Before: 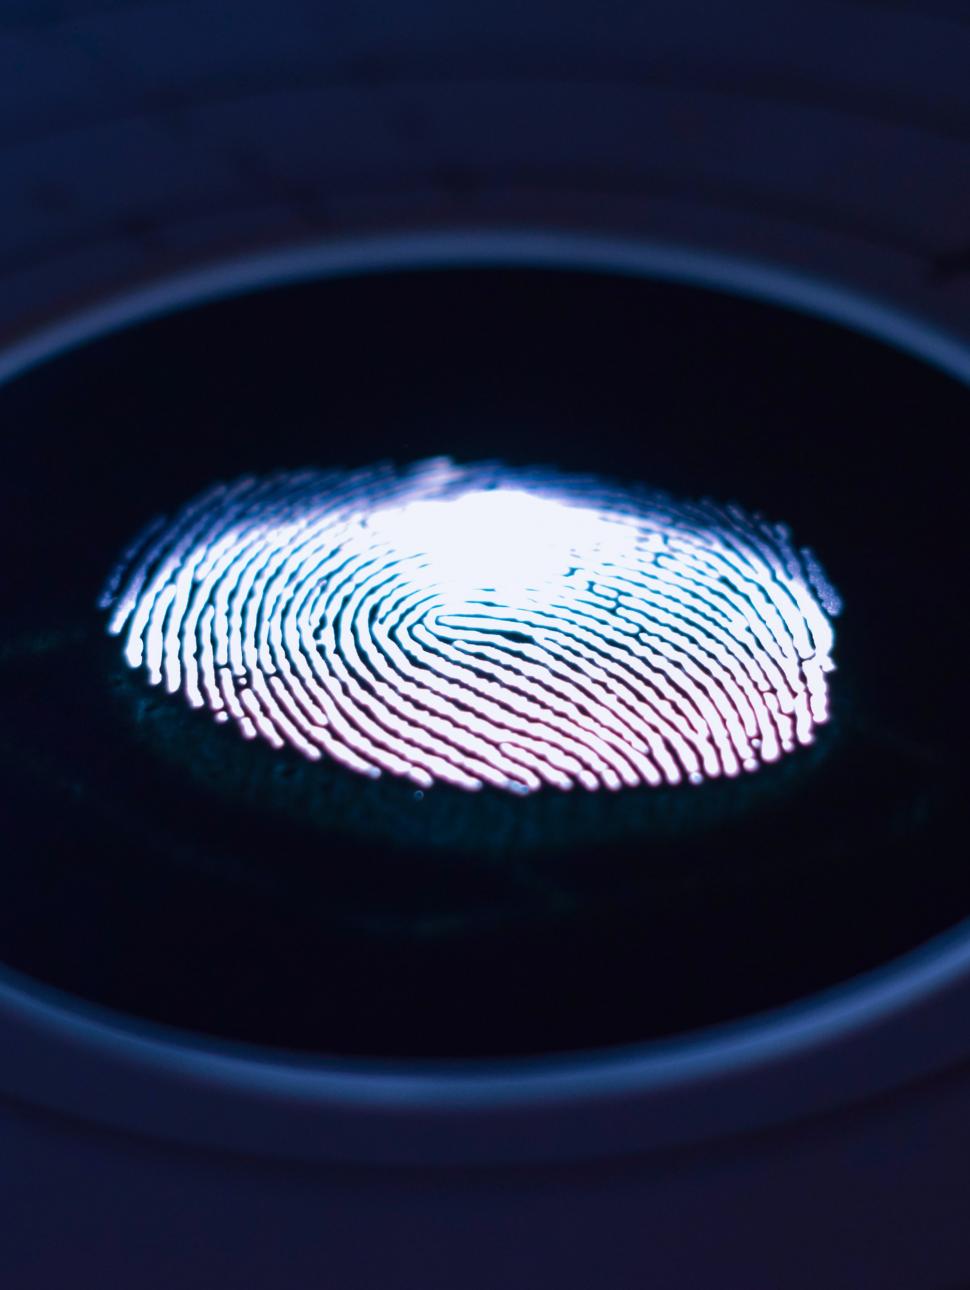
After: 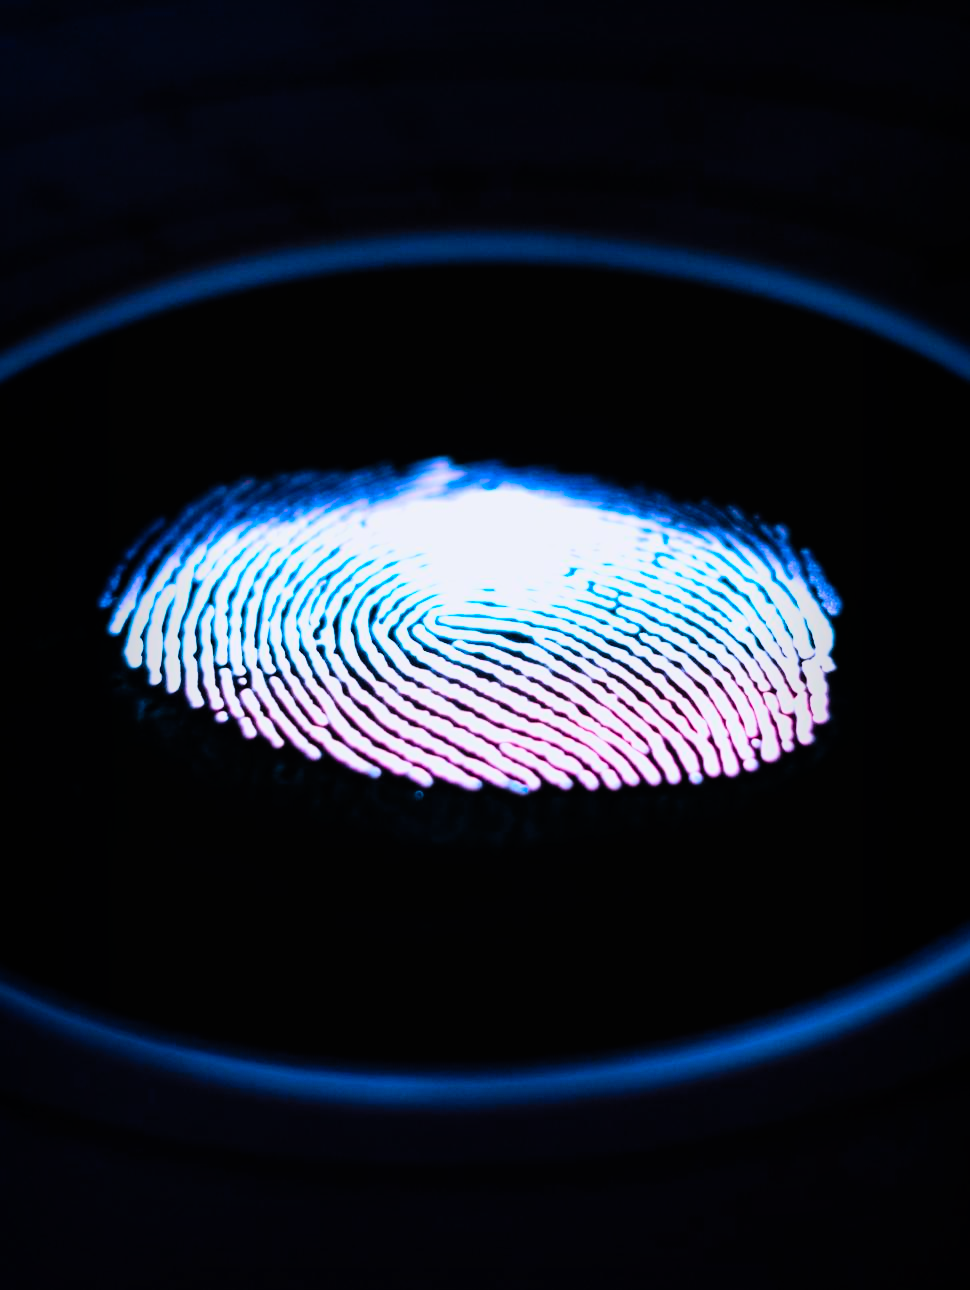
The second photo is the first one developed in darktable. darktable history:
contrast brightness saturation: contrast 0.2, brightness 0.2, saturation 0.8
vignetting: fall-off start 53.2%, brightness -0.594, saturation 0, automatic ratio true, width/height ratio 1.313, shape 0.22, unbound false
filmic rgb: black relative exposure -5 EV, hardness 2.88, contrast 1.4, highlights saturation mix -20%
